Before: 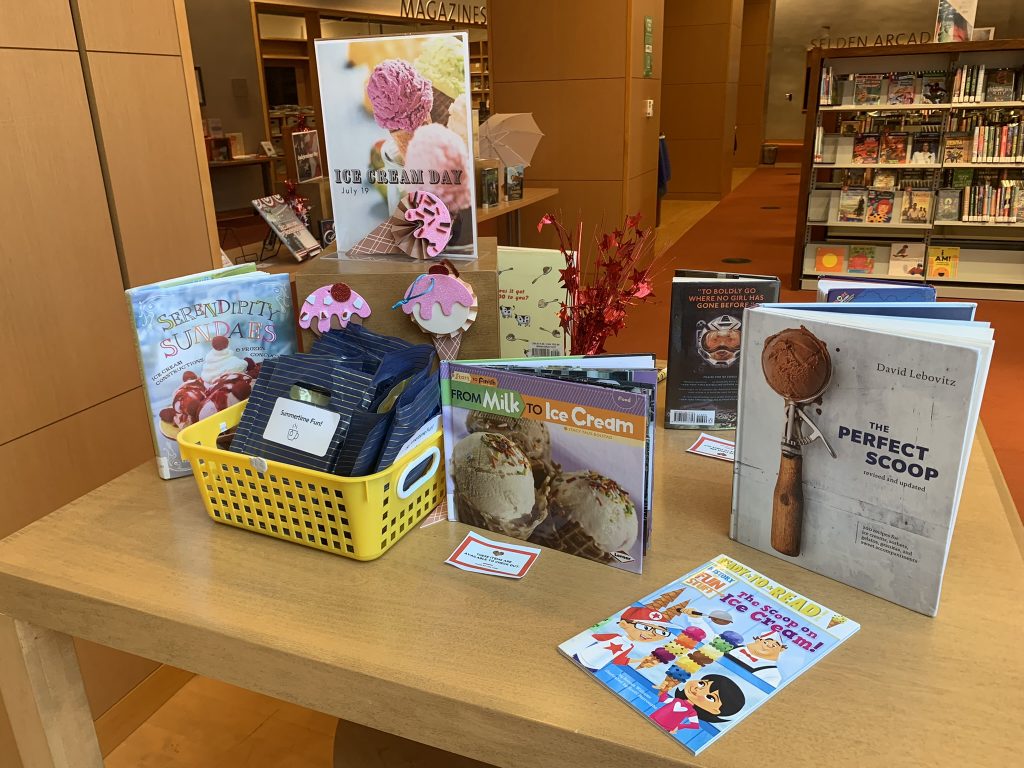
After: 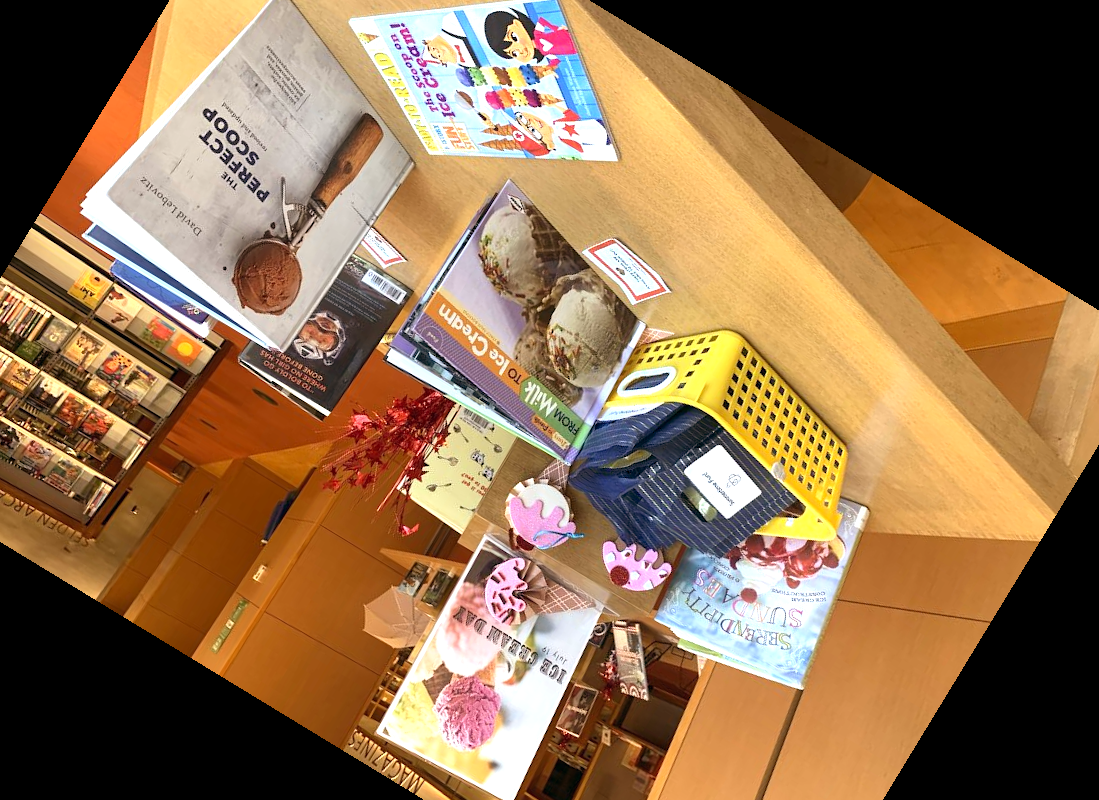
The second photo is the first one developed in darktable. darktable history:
tone equalizer: on, module defaults
crop and rotate: angle 148.68°, left 9.111%, top 15.603%, right 4.588%, bottom 17.041%
exposure: exposure 0.74 EV, compensate highlight preservation false
color balance: lift [0.998, 0.998, 1.001, 1.002], gamma [0.995, 1.025, 0.992, 0.975], gain [0.995, 1.02, 0.997, 0.98]
levels: levels [0, 0.492, 0.984]
